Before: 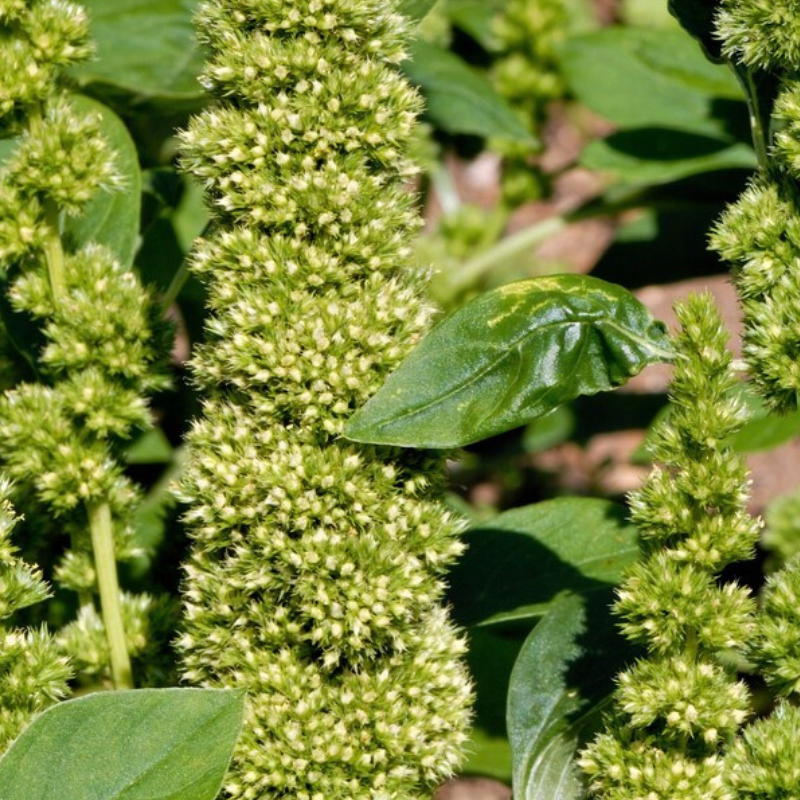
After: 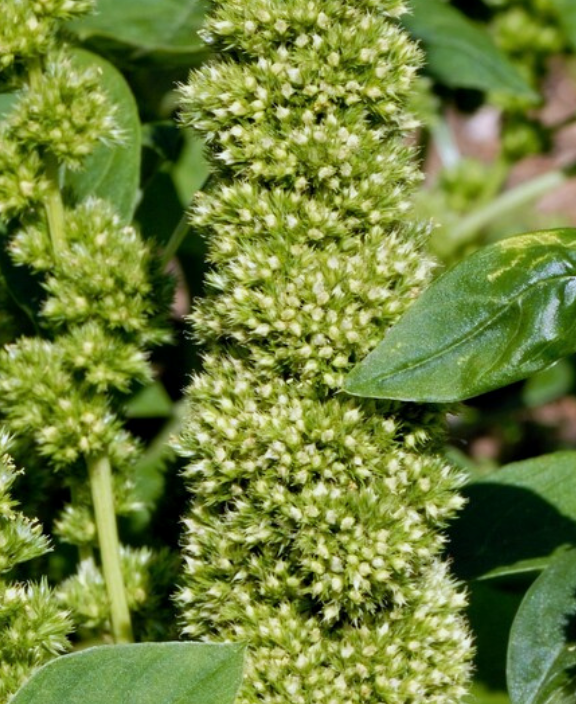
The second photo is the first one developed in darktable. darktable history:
white balance: red 0.954, blue 1.079
exposure: black level correction 0.001, exposure -0.125 EV, compensate exposure bias true, compensate highlight preservation false
crop: top 5.803%, right 27.864%, bottom 5.804%
